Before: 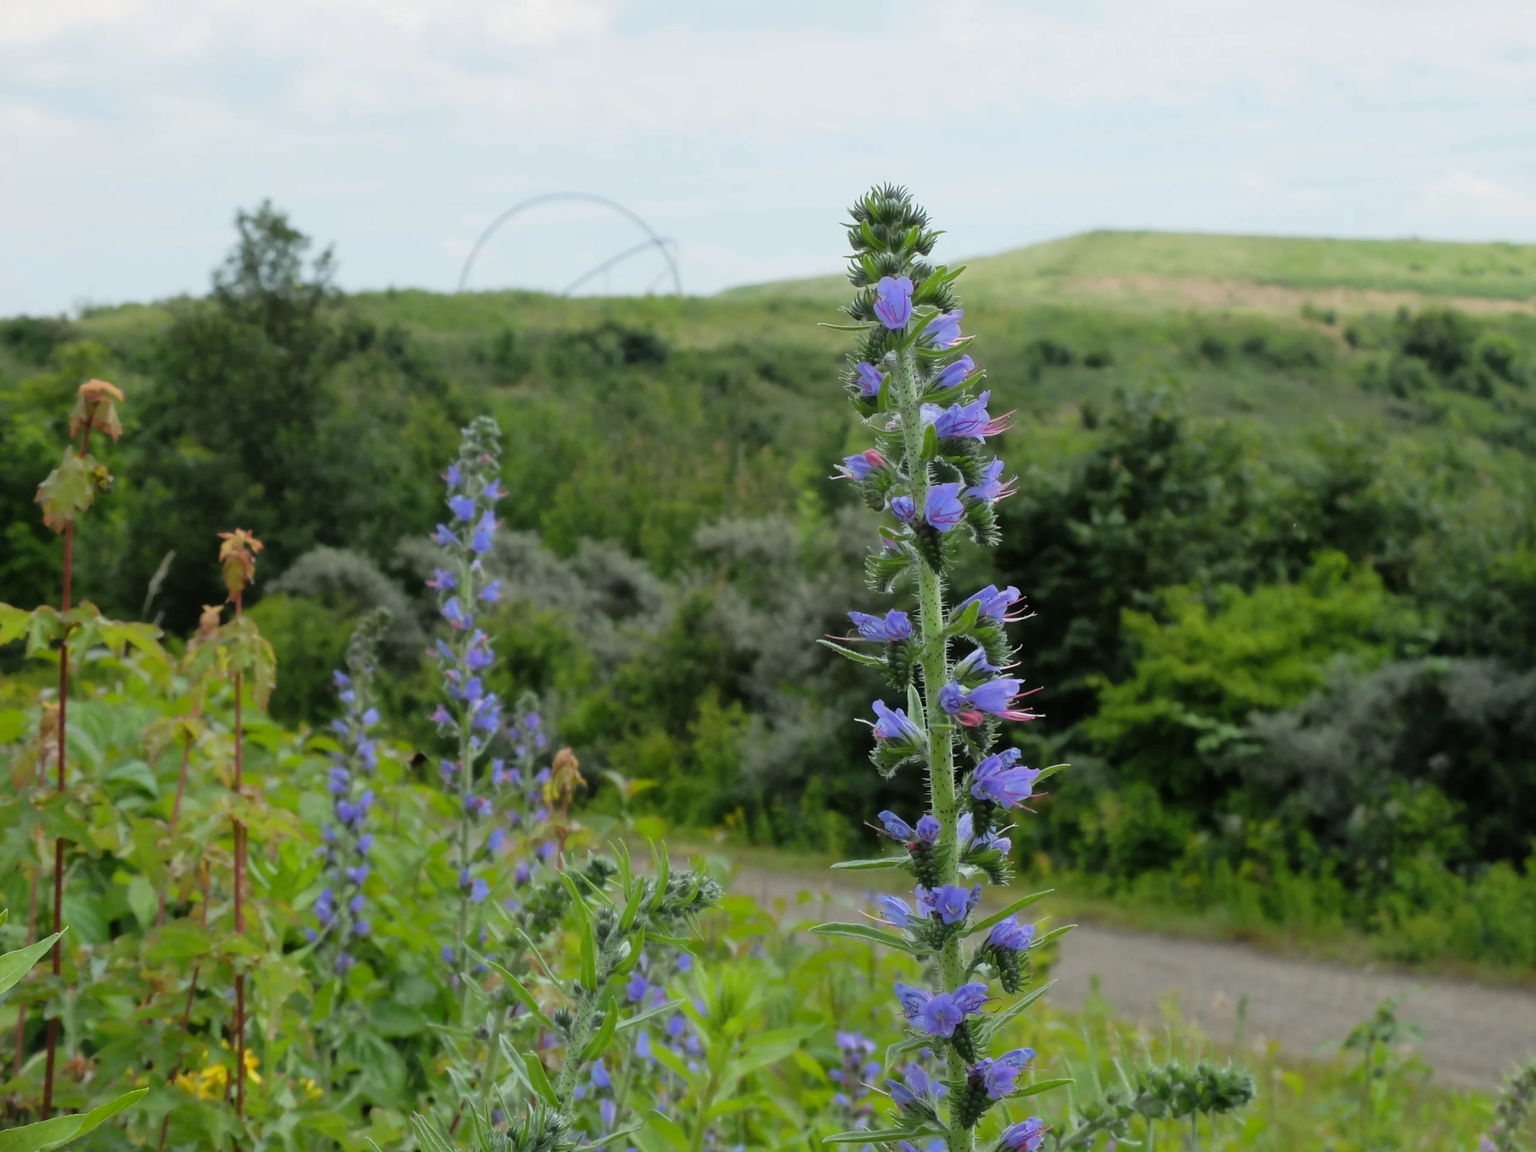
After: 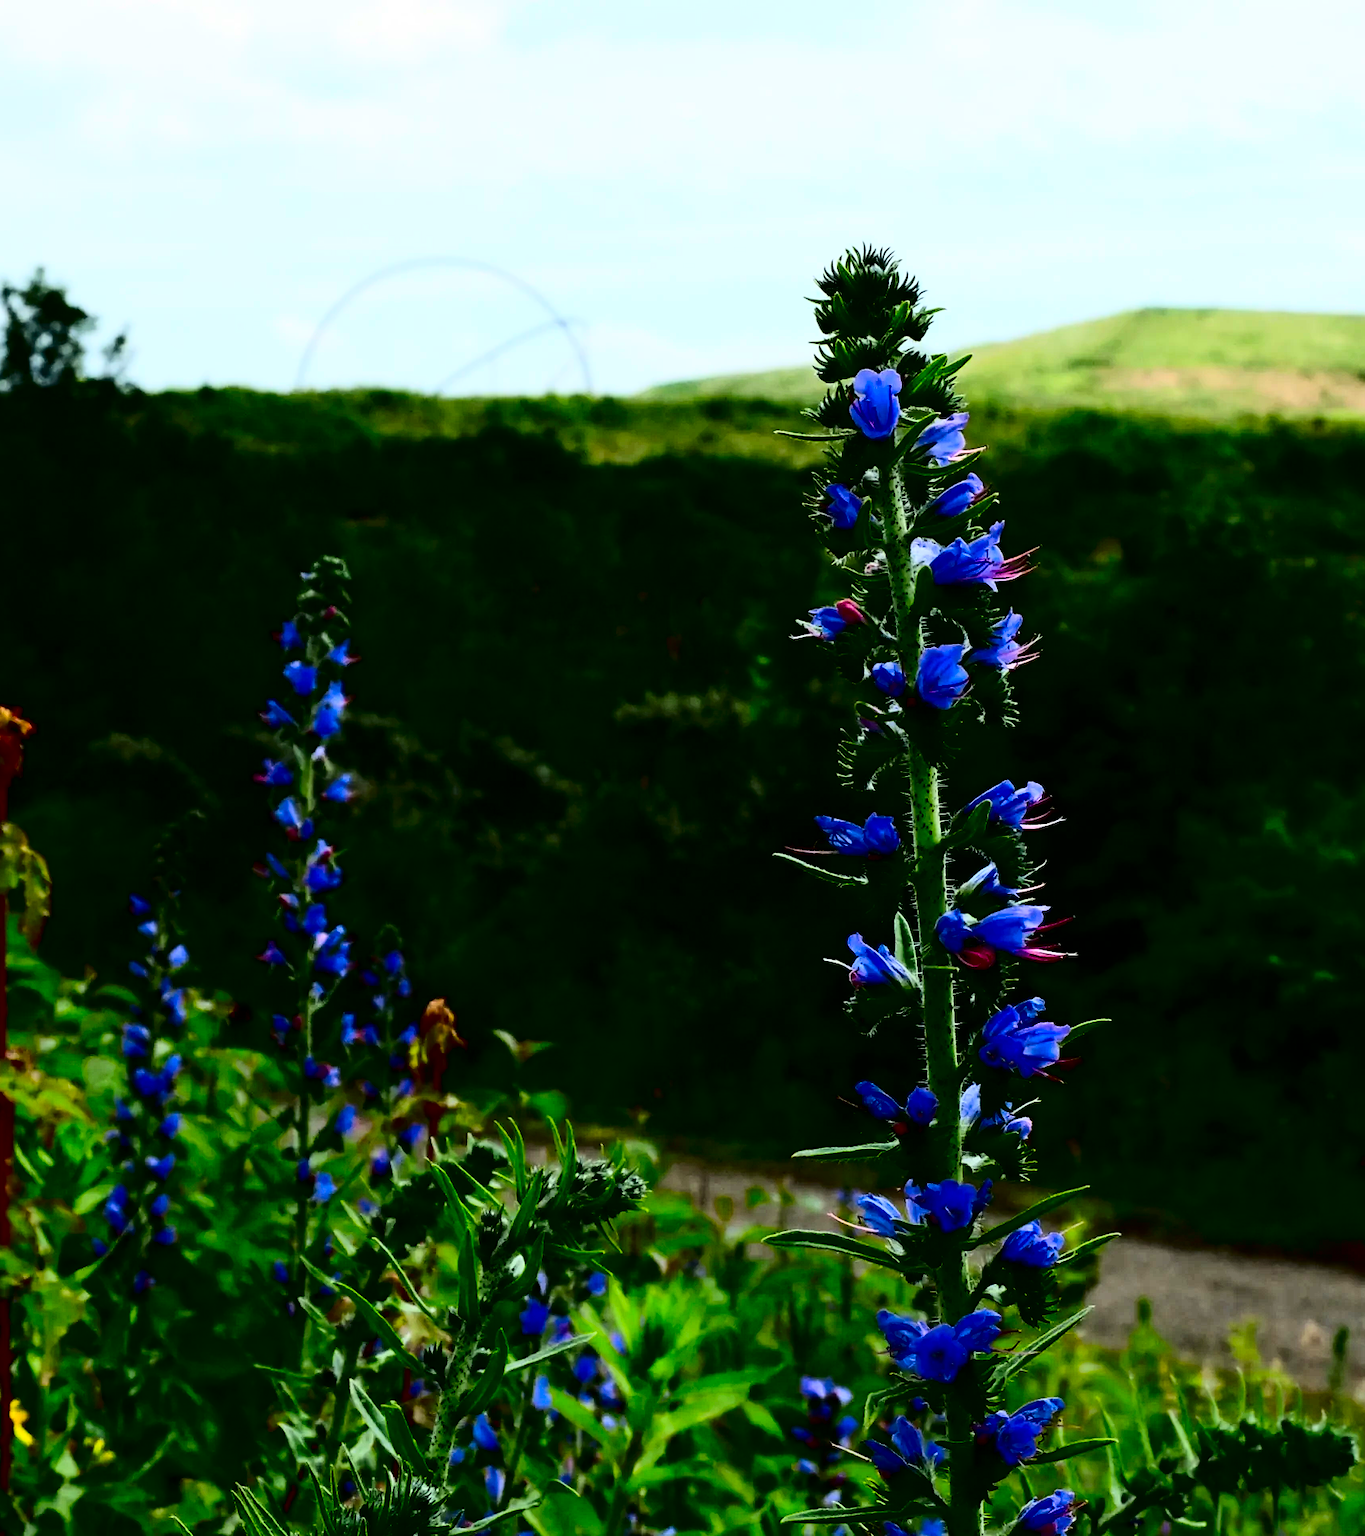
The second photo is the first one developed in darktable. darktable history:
contrast brightness saturation: contrast 0.77, brightness -1, saturation 1
crop and rotate: left 15.446%, right 17.836%
shadows and highlights: shadows -10, white point adjustment 1.5, highlights 10
